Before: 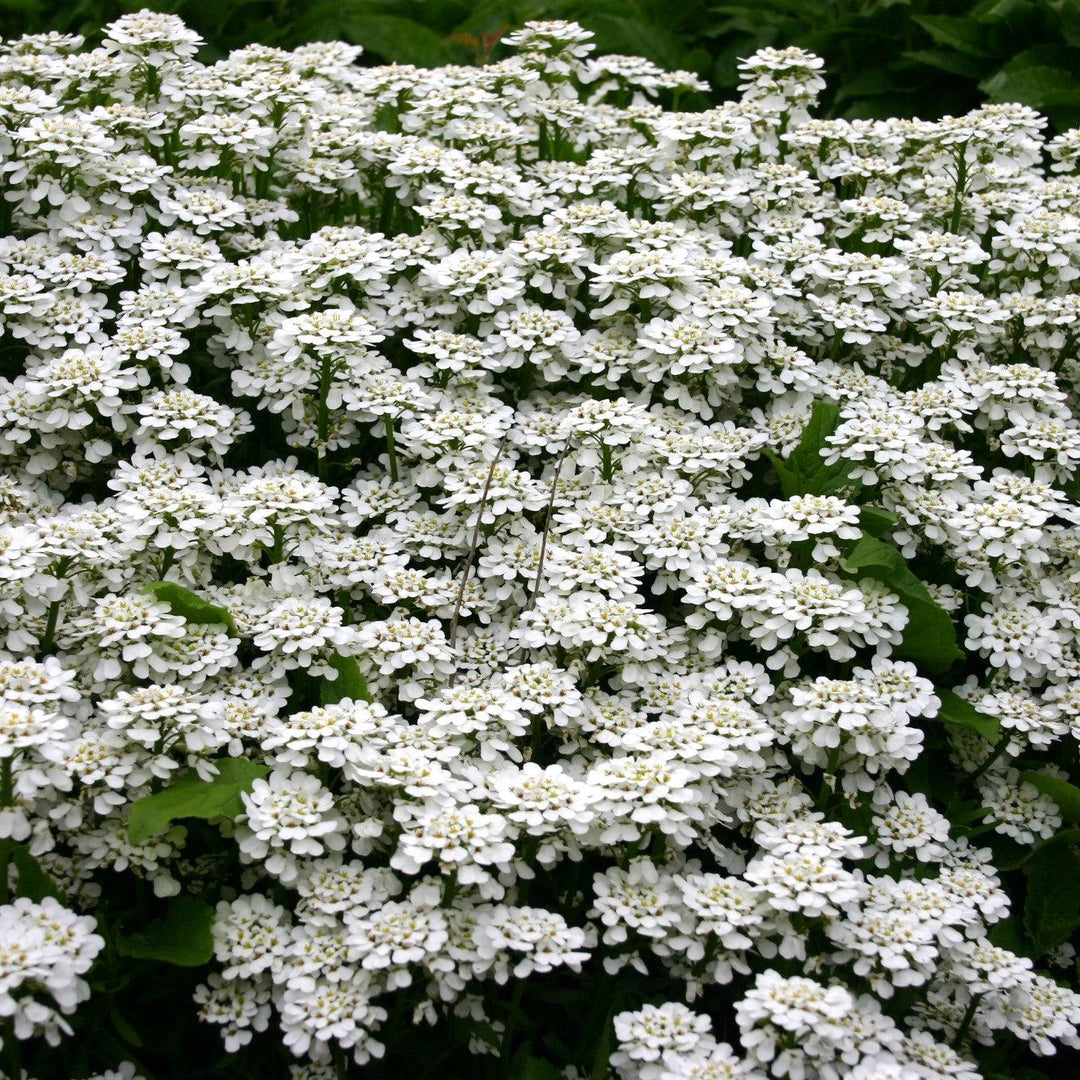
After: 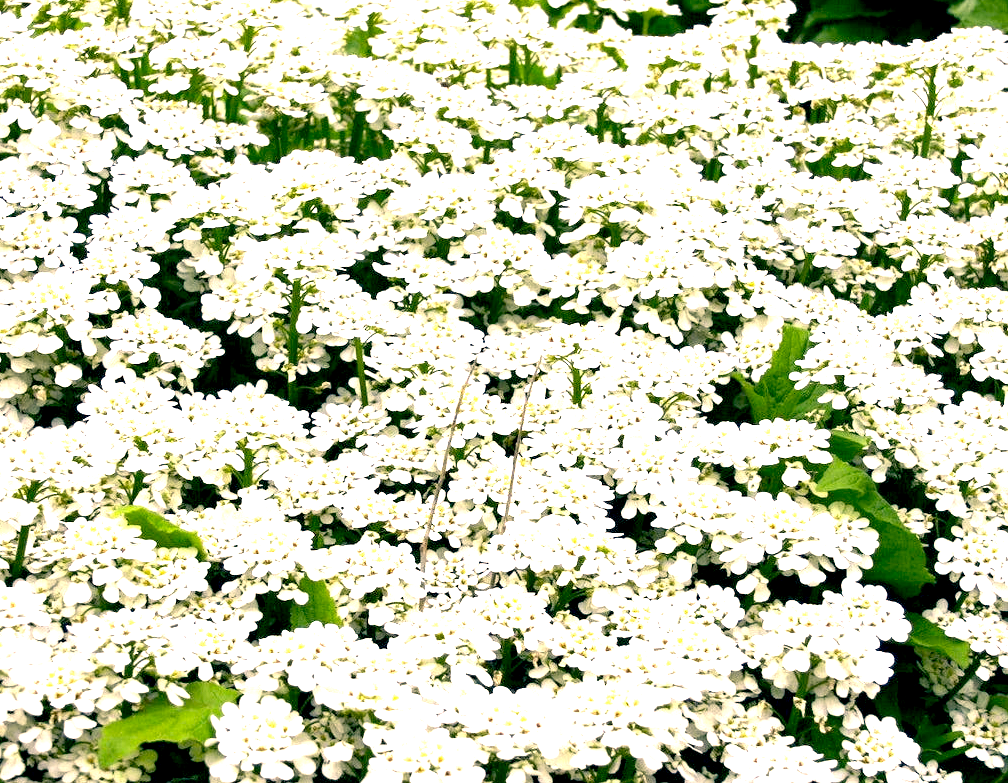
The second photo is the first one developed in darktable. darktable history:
crop: left 2.864%, top 7.098%, right 3.435%, bottom 20.344%
exposure: black level correction 0.005, exposure 2.066 EV, compensate exposure bias true, compensate highlight preservation false
color correction: highlights a* 10.35, highlights b* 13.87, shadows a* -10, shadows b* -14.97
